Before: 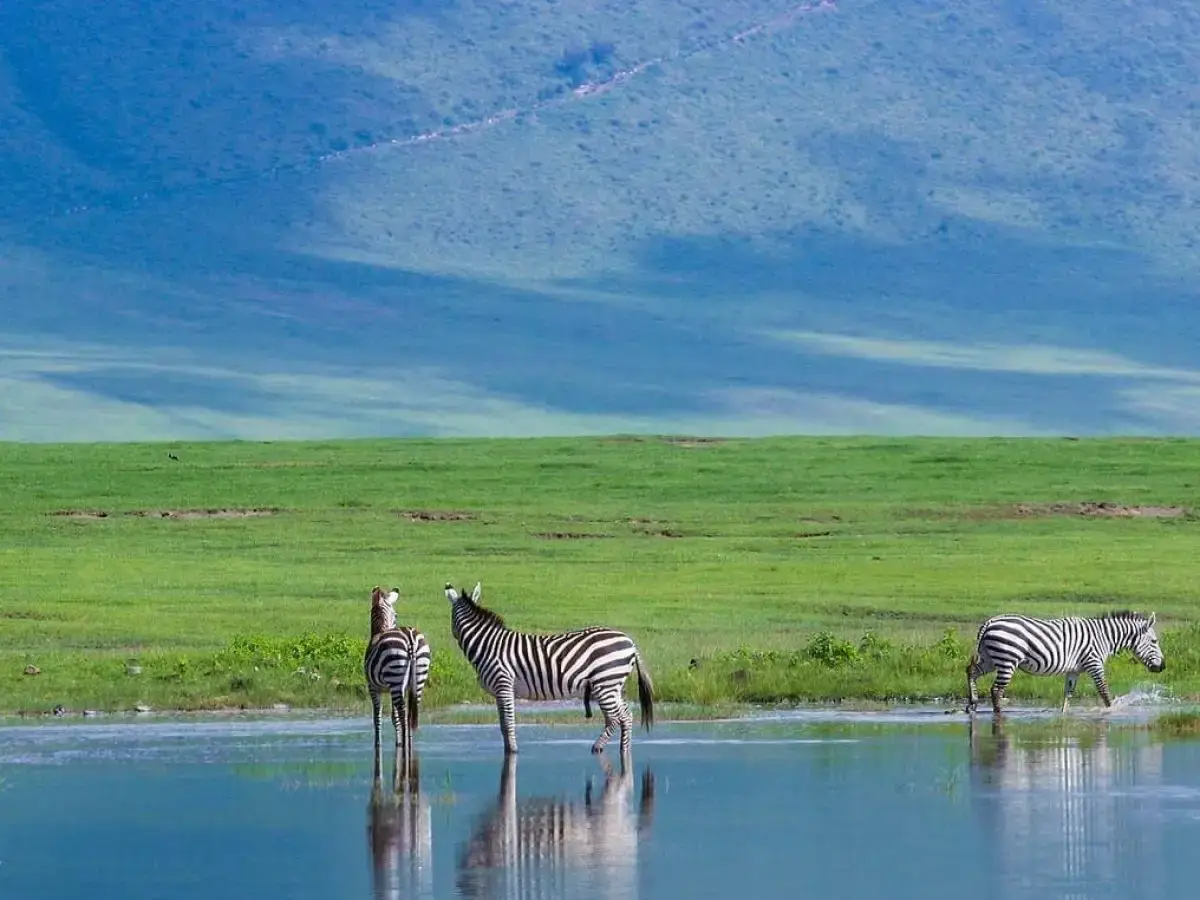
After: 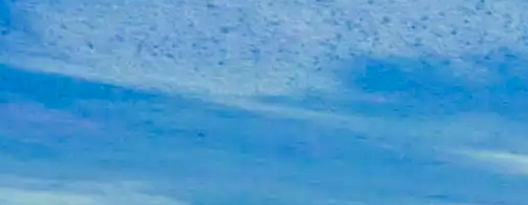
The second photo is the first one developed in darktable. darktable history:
crop: left 28.64%, top 16.832%, right 26.637%, bottom 58.055%
tone equalizer: -8 EV -0.417 EV, -7 EV -0.389 EV, -6 EV -0.333 EV, -5 EV -0.222 EV, -3 EV 0.222 EV, -2 EV 0.333 EV, -1 EV 0.389 EV, +0 EV 0.417 EV, edges refinement/feathering 500, mask exposure compensation -1.57 EV, preserve details no
color balance rgb: perceptual saturation grading › global saturation 20%, perceptual saturation grading › highlights -25%, perceptual saturation grading › shadows 50%
rotate and perspective: rotation -0.013°, lens shift (vertical) -0.027, lens shift (horizontal) 0.178, crop left 0.016, crop right 0.989, crop top 0.082, crop bottom 0.918
